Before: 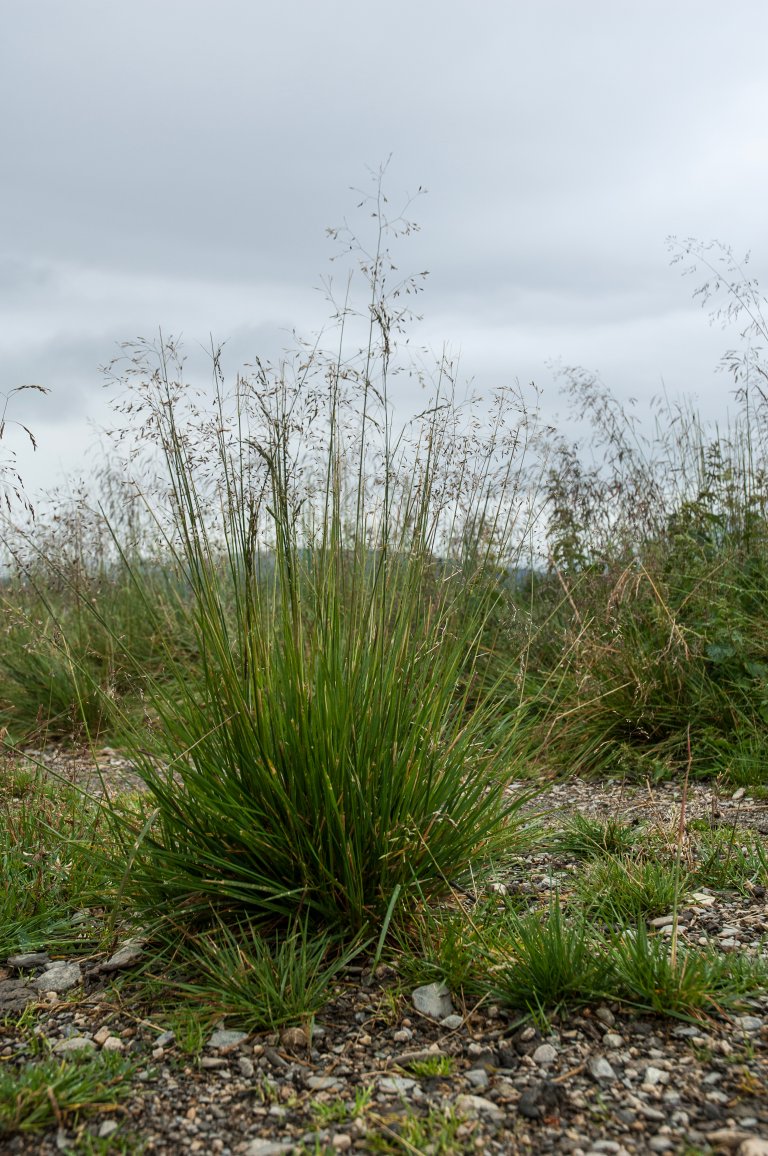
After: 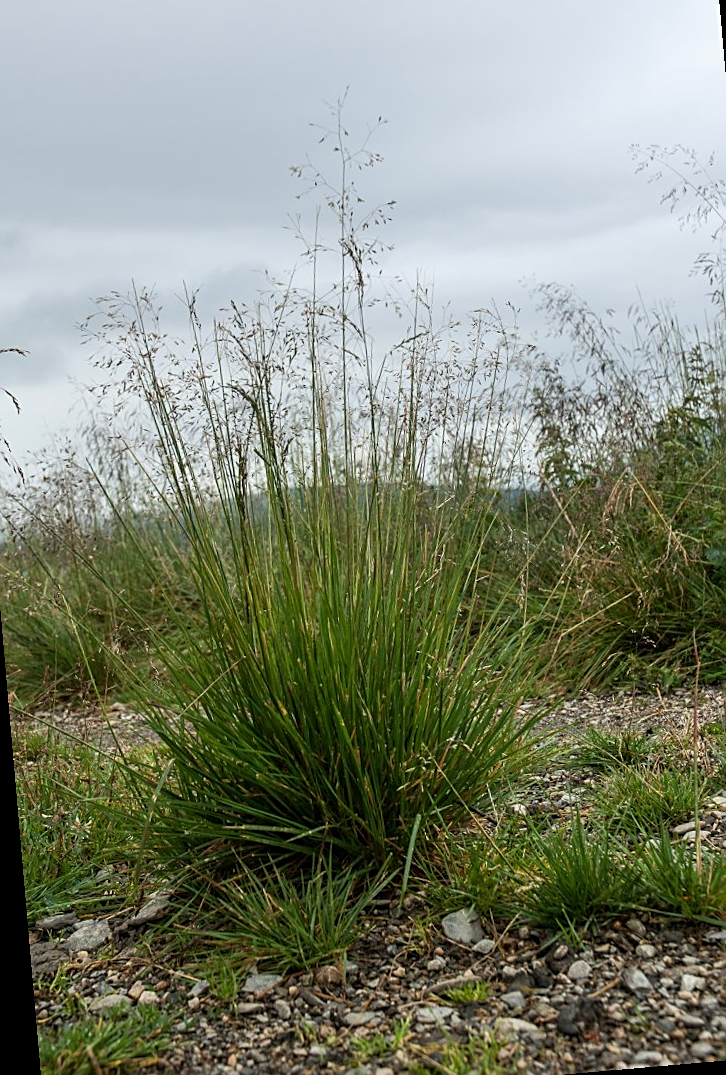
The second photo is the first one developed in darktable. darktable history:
crop: left 6.446%, top 8.188%, right 9.538%, bottom 3.548%
rotate and perspective: rotation -4.98°, automatic cropping off
sharpen: on, module defaults
